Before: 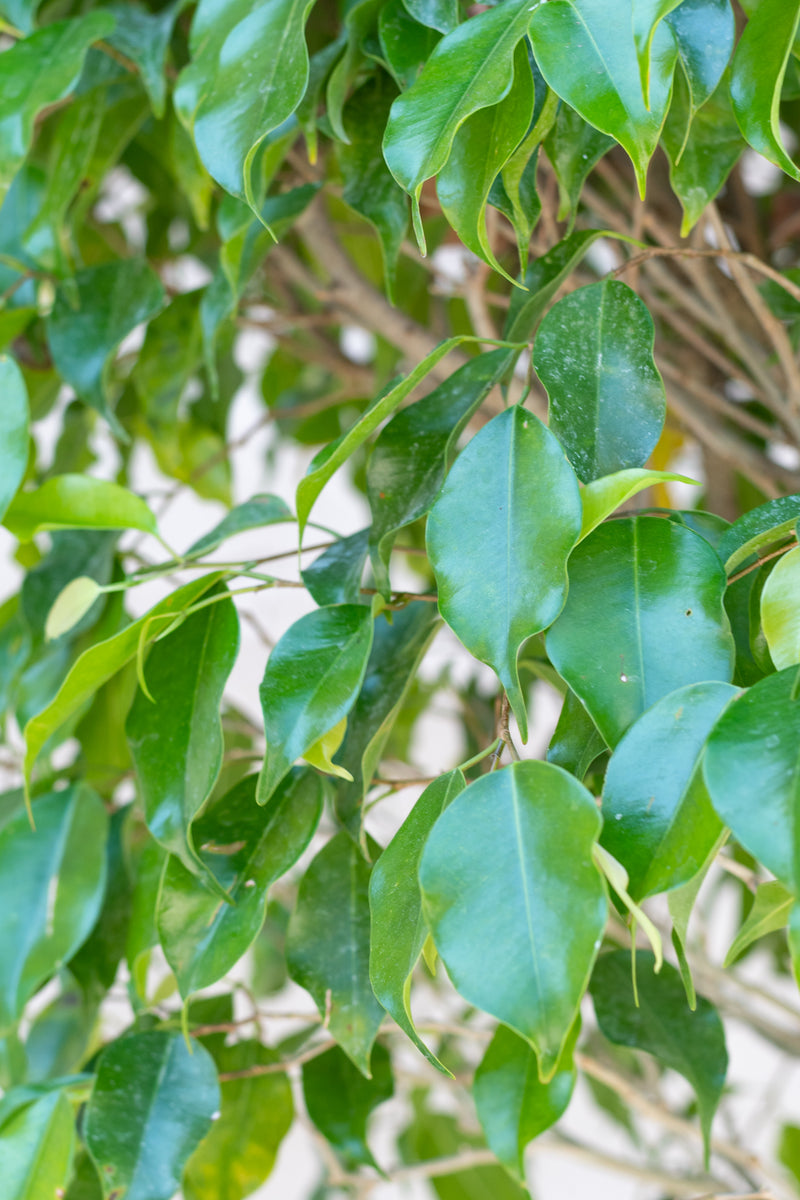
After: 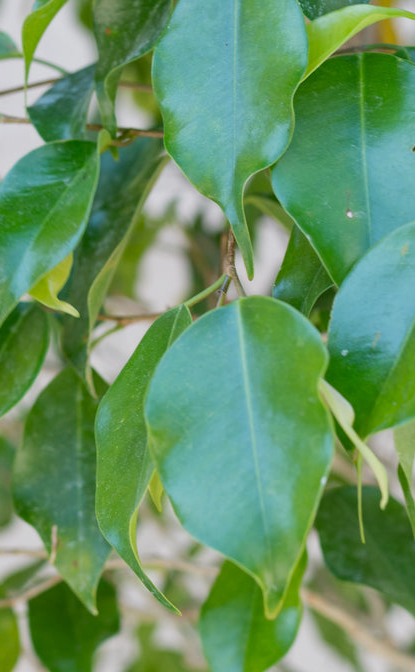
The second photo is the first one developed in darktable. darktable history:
crop: left 34.257%, top 38.716%, right 13.767%, bottom 5.27%
exposure: exposure -0.418 EV, compensate highlight preservation false
